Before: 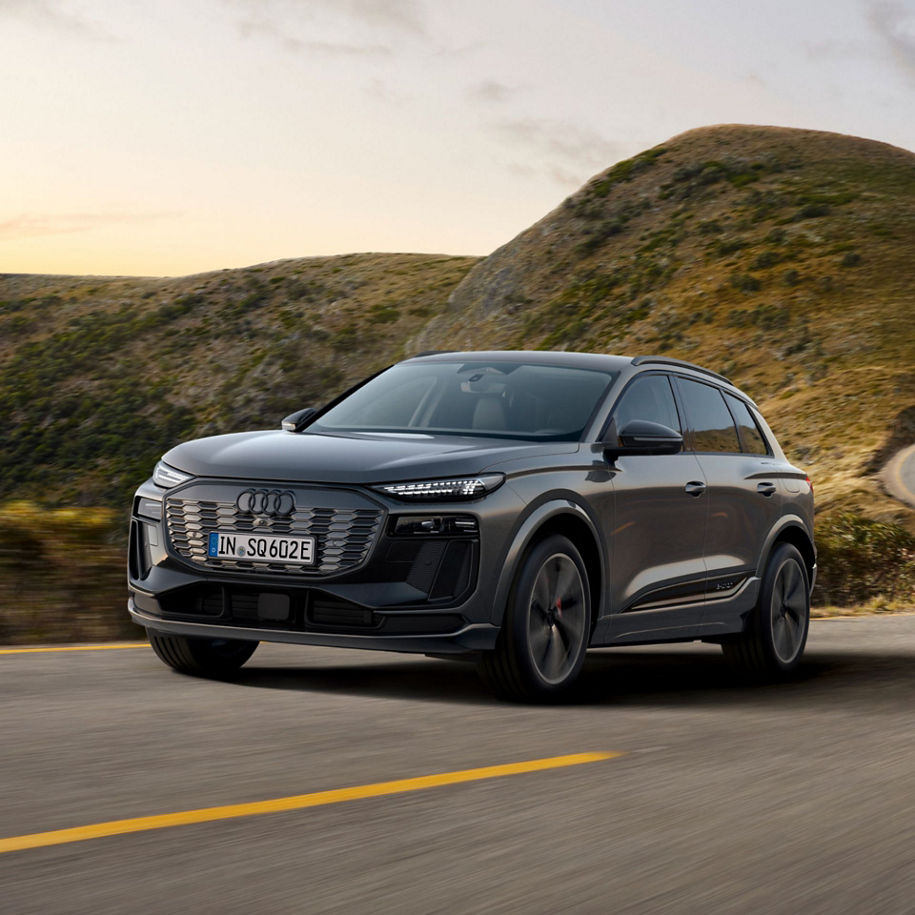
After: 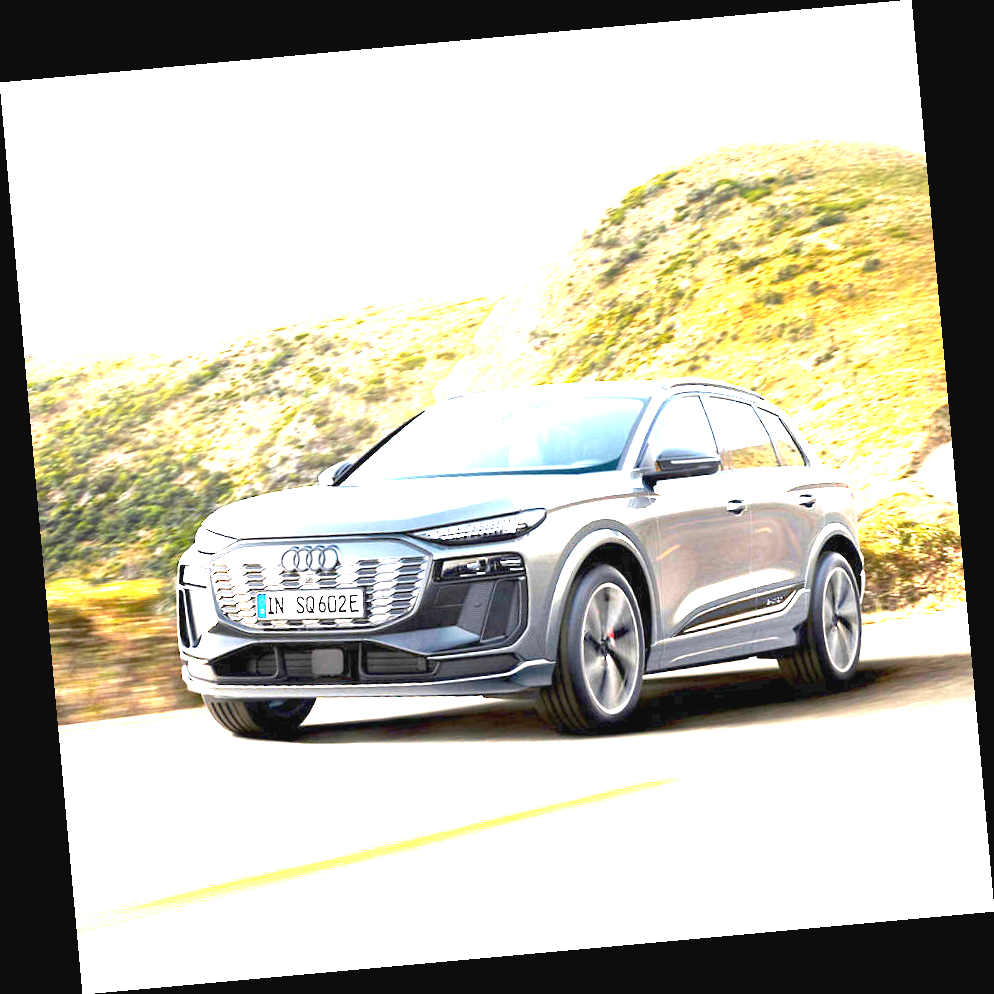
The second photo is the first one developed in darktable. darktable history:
exposure: black level correction 0, exposure 4 EV, compensate exposure bias true, compensate highlight preservation false
rotate and perspective: rotation -5.2°, automatic cropping off
